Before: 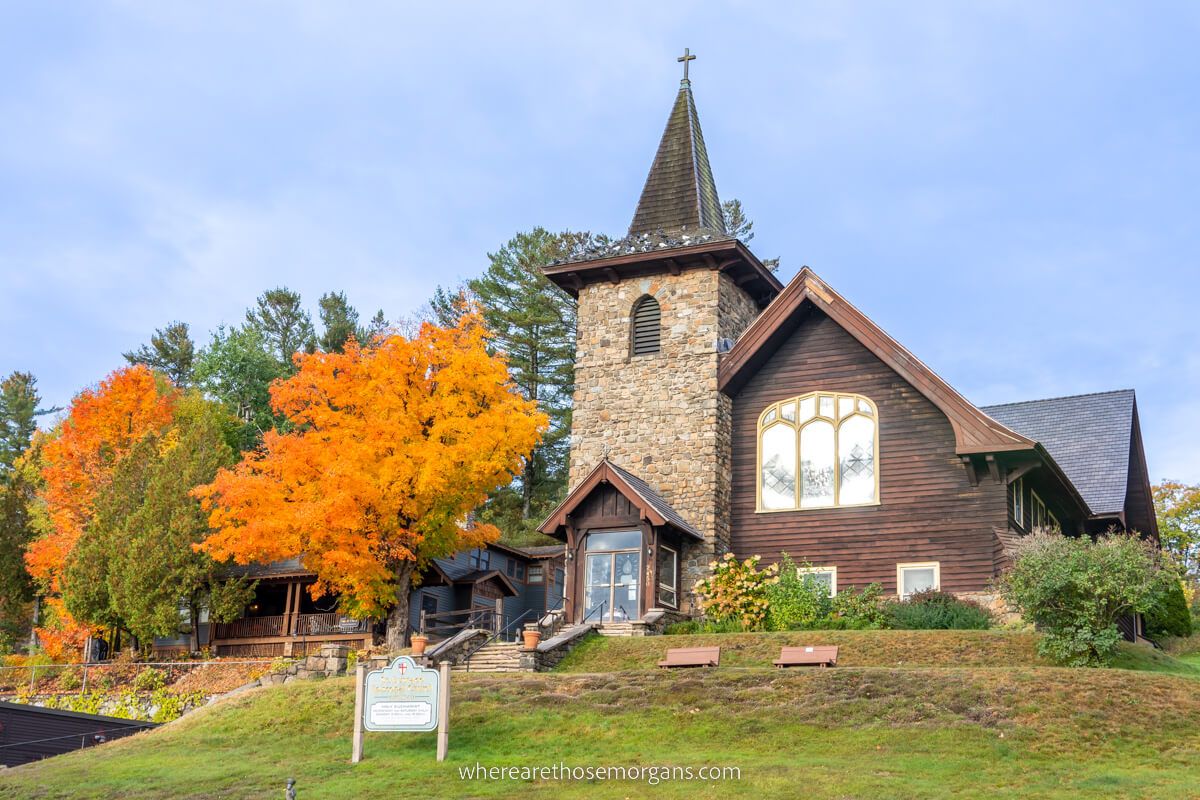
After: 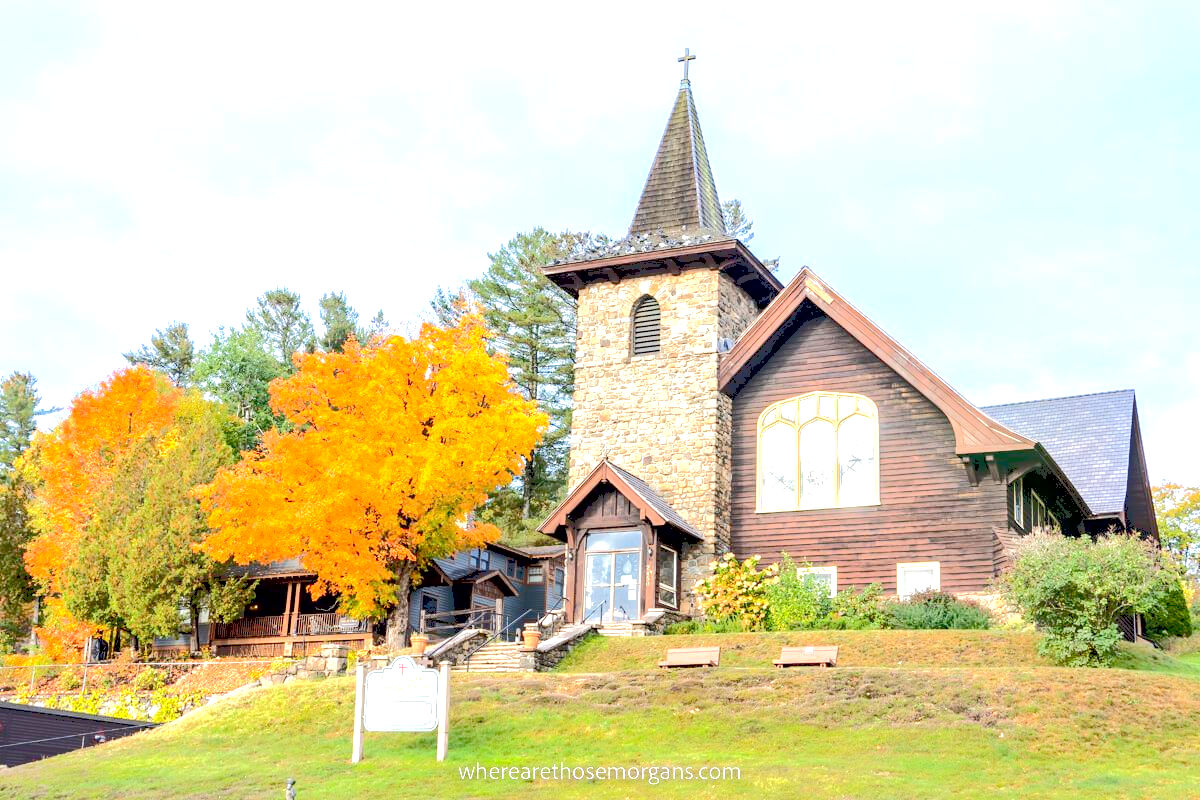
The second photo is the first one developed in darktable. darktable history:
tone curve: curves: ch0 [(0, 0) (0.003, 0.219) (0.011, 0.219) (0.025, 0.223) (0.044, 0.226) (0.069, 0.232) (0.1, 0.24) (0.136, 0.245) (0.177, 0.257) (0.224, 0.281) (0.277, 0.324) (0.335, 0.392) (0.399, 0.484) (0.468, 0.585) (0.543, 0.672) (0.623, 0.741) (0.709, 0.788) (0.801, 0.835) (0.898, 0.878) (1, 1)], color space Lab, independent channels, preserve colors none
exposure: black level correction 0.01, exposure 1 EV, compensate highlight preservation false
